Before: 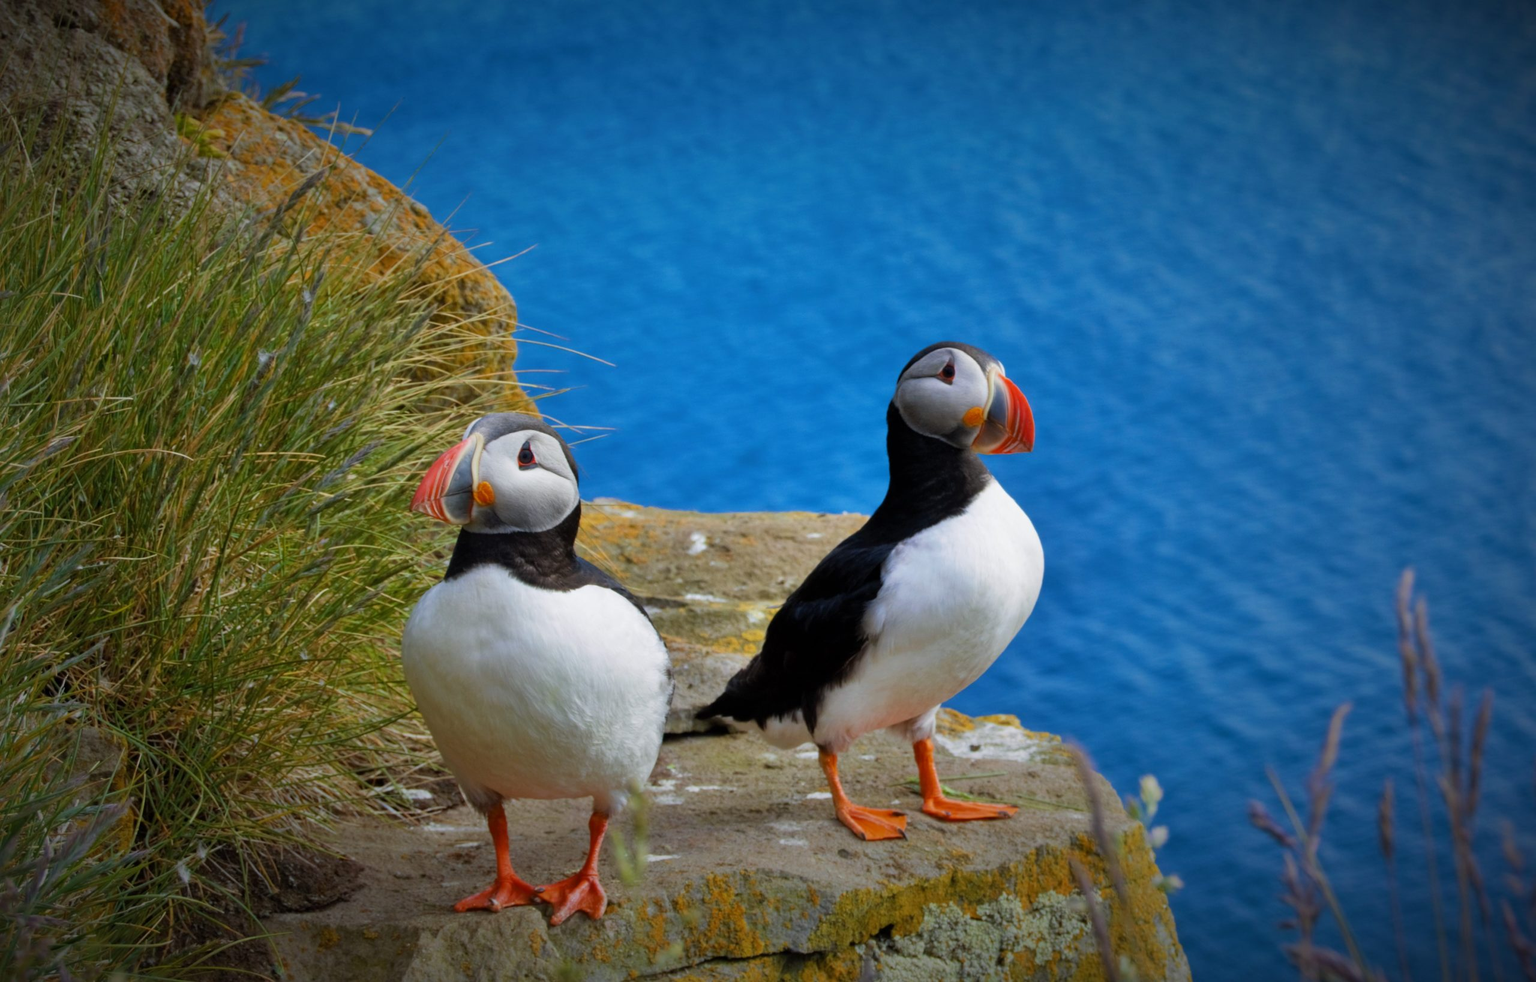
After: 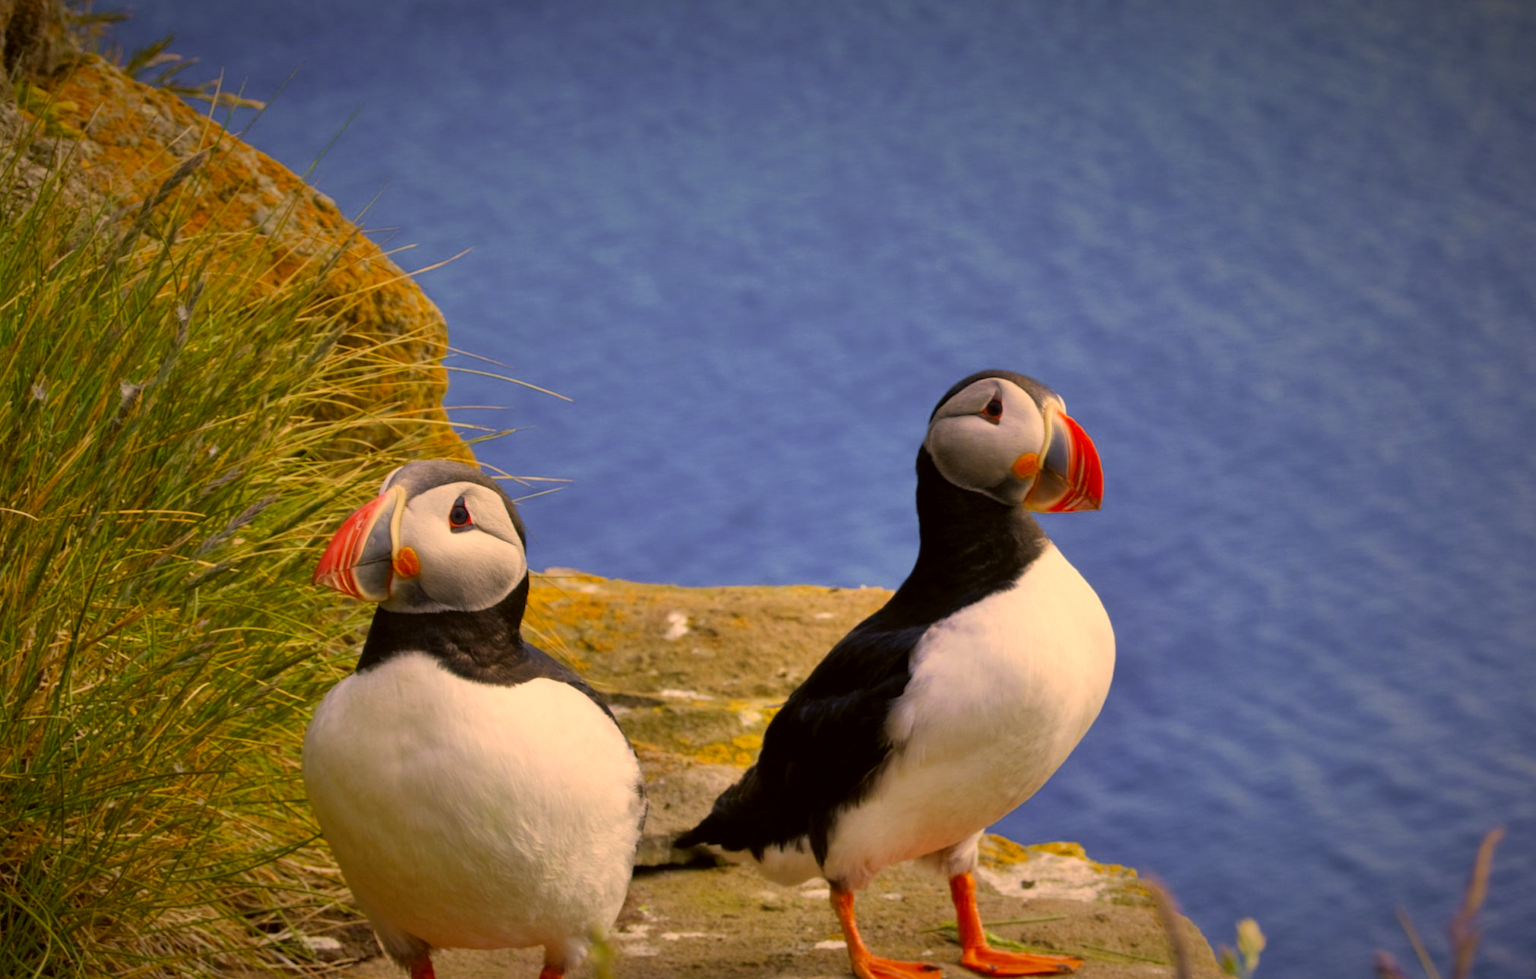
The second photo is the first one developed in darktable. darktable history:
crop and rotate: left 10.64%, top 5.05%, right 10.357%, bottom 16.067%
color correction: highlights a* 17.97, highlights b* 35.52, shadows a* 1.33, shadows b* 6.7, saturation 1.05
